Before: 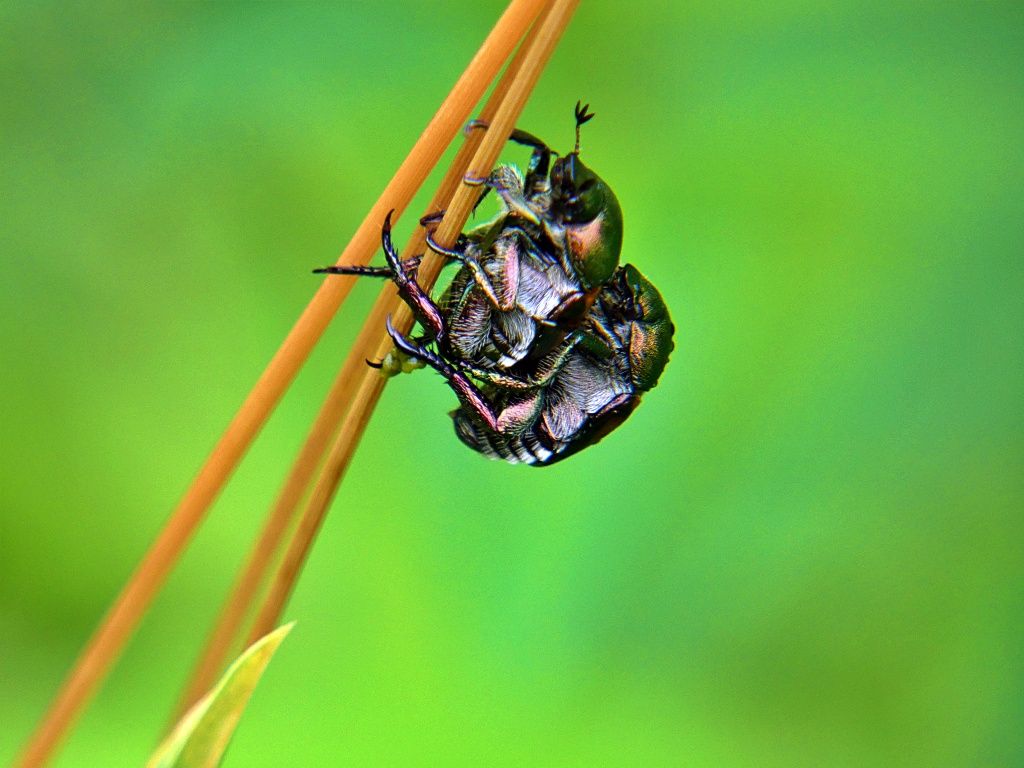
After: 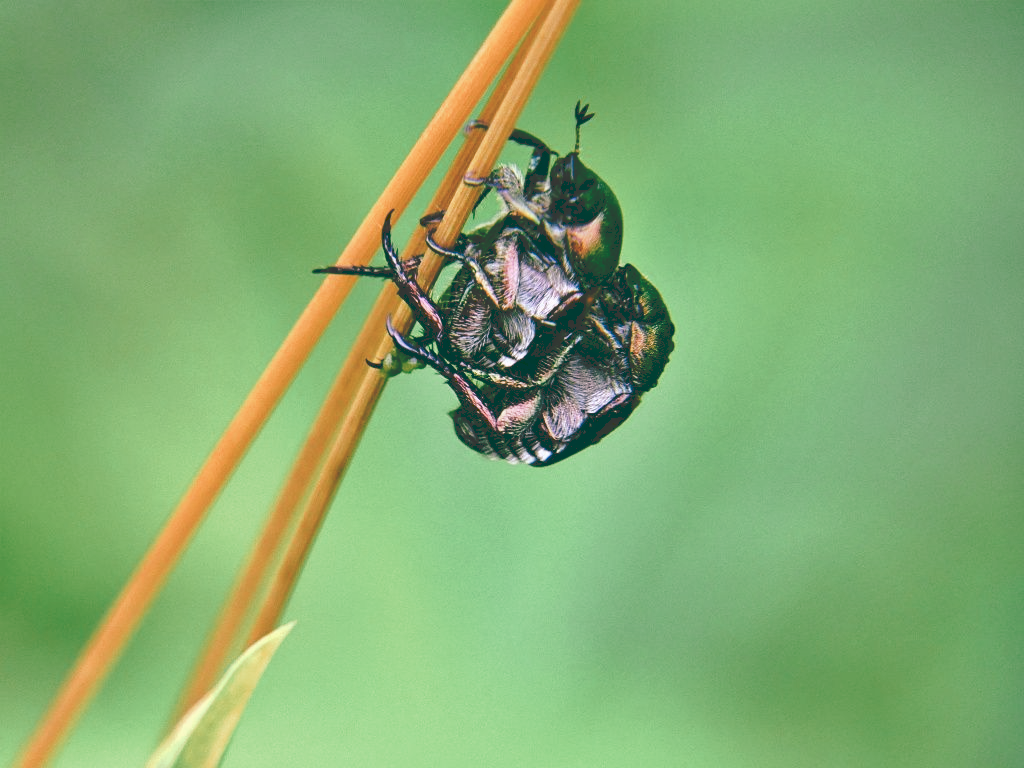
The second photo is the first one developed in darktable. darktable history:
tone curve: curves: ch0 [(0, 0) (0.003, 0.211) (0.011, 0.211) (0.025, 0.215) (0.044, 0.218) (0.069, 0.224) (0.1, 0.227) (0.136, 0.233) (0.177, 0.247) (0.224, 0.275) (0.277, 0.309) (0.335, 0.366) (0.399, 0.438) (0.468, 0.515) (0.543, 0.586) (0.623, 0.658) (0.709, 0.735) (0.801, 0.821) (0.898, 0.889) (1, 1)], preserve colors none
color look up table: target L [93.21, 91.28, 89.09, 92.23, 89.6, 74.28, 71.96, 50.94, 52.63, 44.13, 39.41, 35.44, 23.1, 201.03, 94.19, 79.55, 77.73, 73.27, 65.2, 62.99, 56.48, 57.9, 52.77, 41.4, 31.47, 30.14, 21.55, 15.36, 2.996, 81.99, 82.13, 68.17, 66.8, 68.56, 55.95, 57.53, 44.55, 43.16, 44, 41.26, 43.8, 8.596, 86.89, 74.27, 77.63, 57.47, 54.16, 37.85, 12.44], target a [-7.497, -16.02, -29.17, -13.57, -24.42, -0.566, -16.45, -41, -13.9, -27.83, -19.12, -35.85, -54.82, 0, 2.395, 5.966, 15.94, 30.73, 41.6, 27.02, 68.7, 25.11, 53.11, 5.782, -0.37, 26.62, 18.97, -30.41, -8.823, 13.71, 35.59, 51.11, 29.24, 53.97, 18.08, 60.48, 11, 11.98, 46.61, 33.32, 50.81, -11.47, -25.5, -15.15, -18.65, -3.069, -4.122, -11.04, -36.09], target b [46.67, 17.07, 36.93, 0.754, 15.02, 7.465, 49.71, 30.19, 18.4, 11.28, 1.992, 27.34, 19.35, -0.001, 5.547, 44.38, 63.5, 41.68, 59.41, 16.14, 23.95, 52.87, 37.7, 26.05, 5.243, 6.539, 33.42, 25.58, 4.299, -19.14, -18.01, 2.817, -41.87, -34.5, -5.66, -18.52, -28.55, -57.25, -2.022, -24.29, -55.78, -21.28, -10.96, -25.47, 0.811, -17.6, -51.07, -19.37, -16.76], num patches 49
